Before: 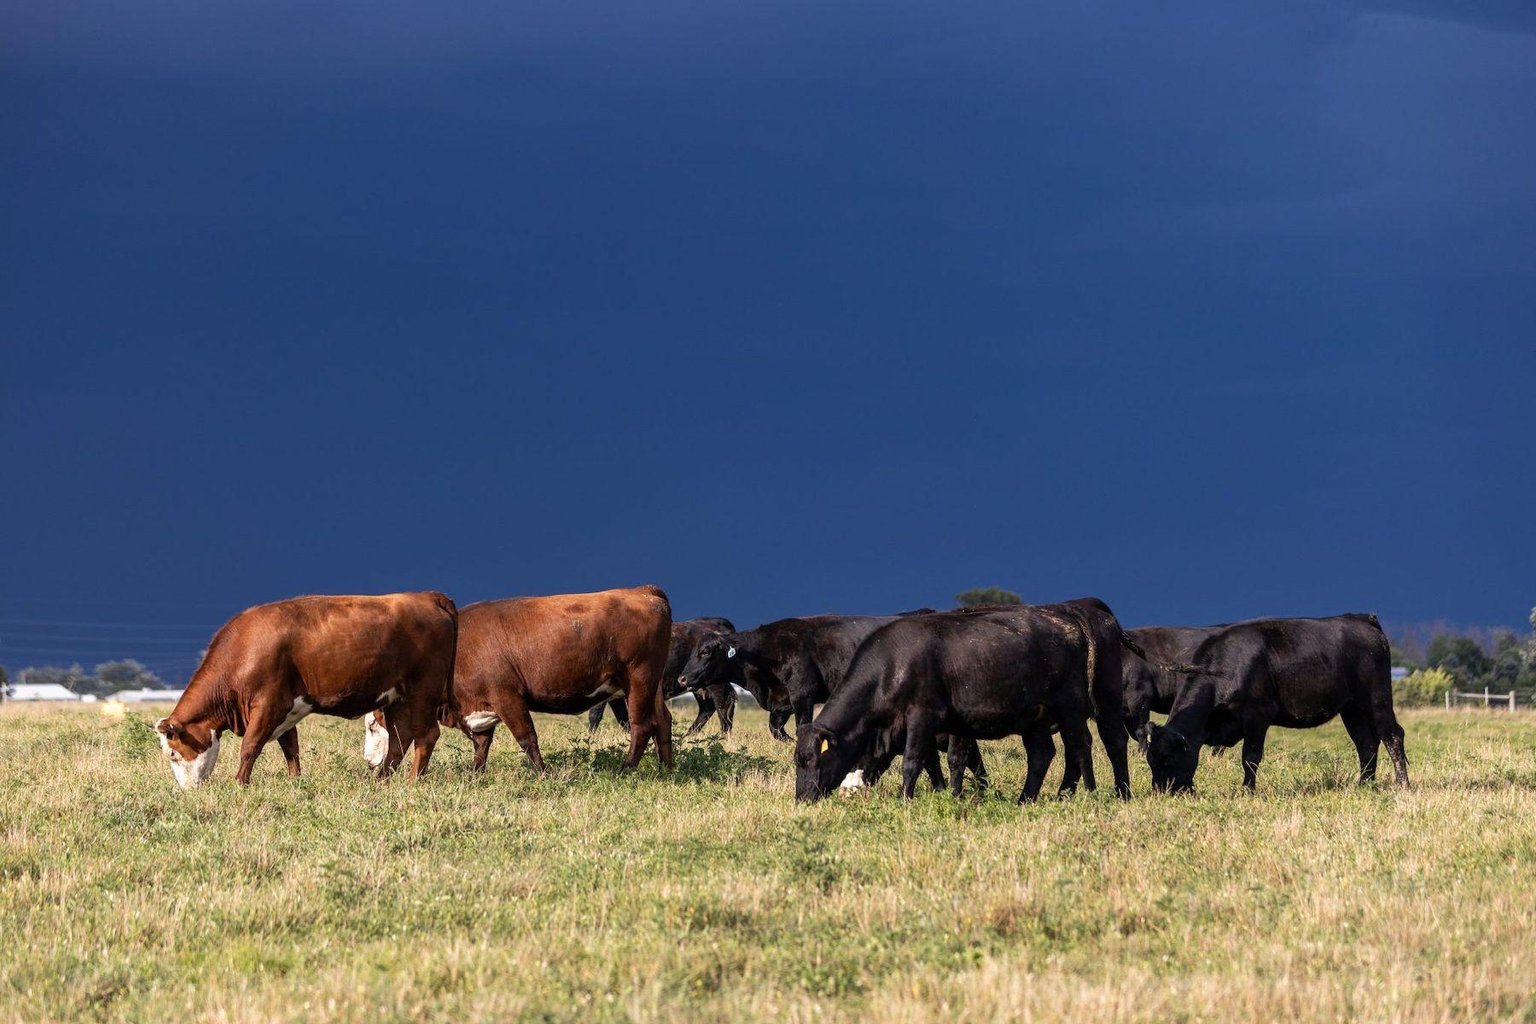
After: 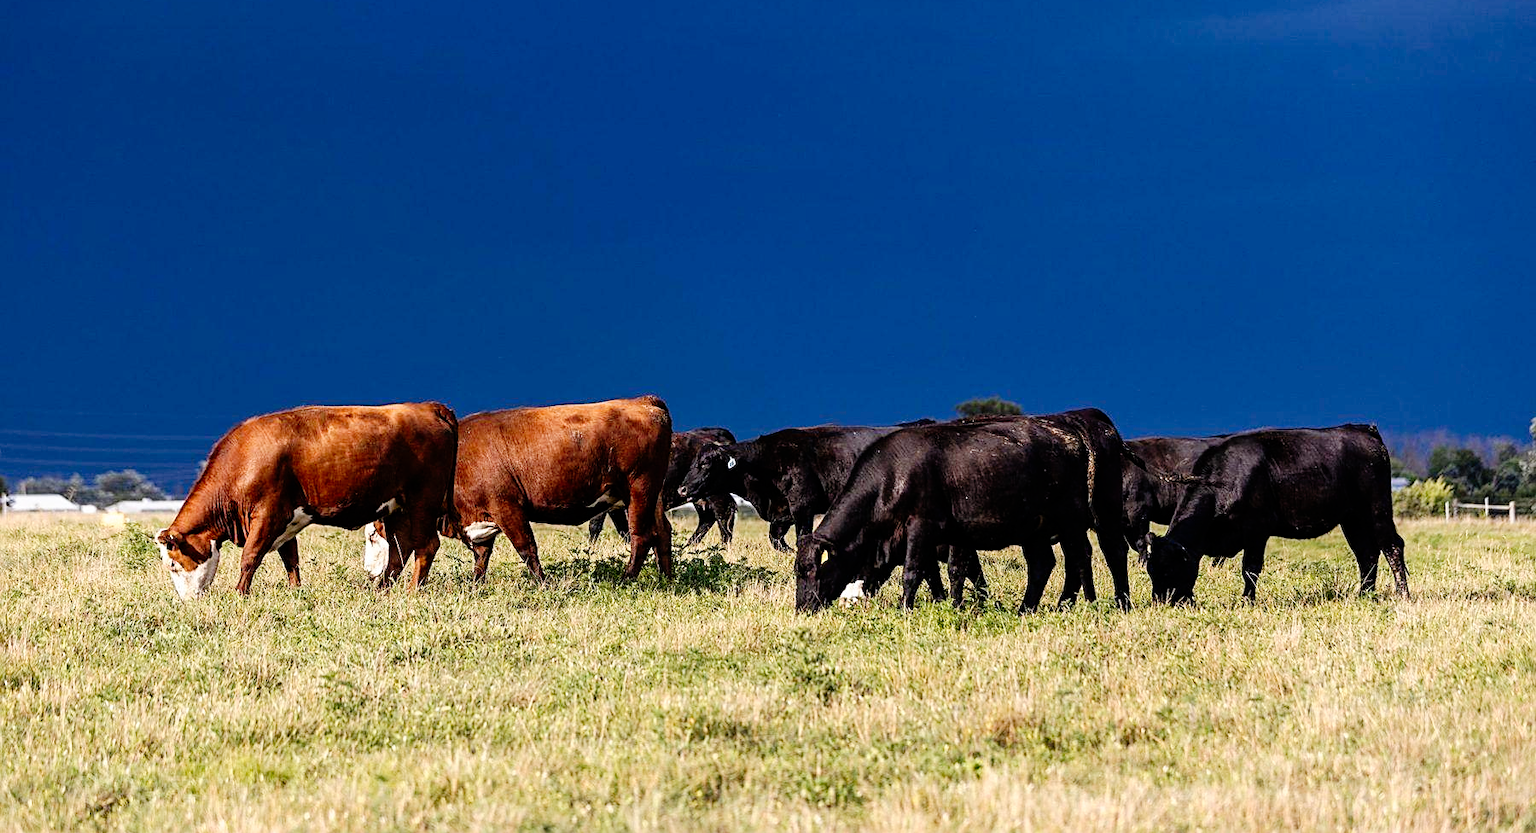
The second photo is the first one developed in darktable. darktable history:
sharpen: on, module defaults
tone curve: curves: ch0 [(0, 0) (0.003, 0) (0.011, 0.002) (0.025, 0.004) (0.044, 0.007) (0.069, 0.015) (0.1, 0.025) (0.136, 0.04) (0.177, 0.09) (0.224, 0.152) (0.277, 0.239) (0.335, 0.335) (0.399, 0.43) (0.468, 0.524) (0.543, 0.621) (0.623, 0.712) (0.709, 0.792) (0.801, 0.871) (0.898, 0.951) (1, 1)], preserve colors none
crop and rotate: top 18.507%
